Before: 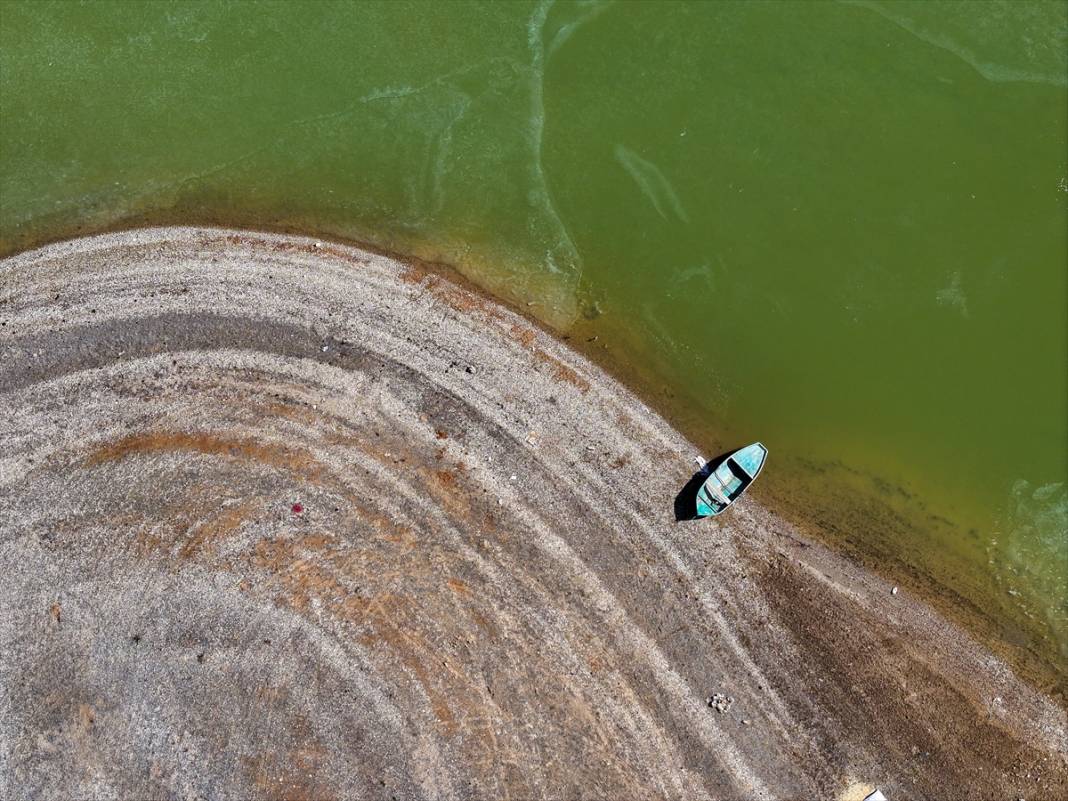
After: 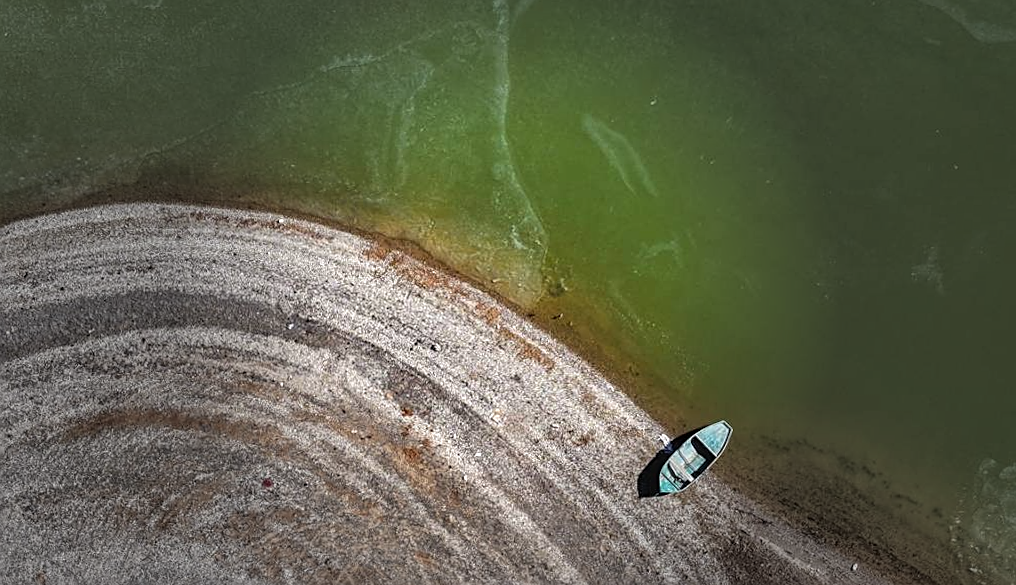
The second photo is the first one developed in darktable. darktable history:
rotate and perspective: rotation 0.074°, lens shift (vertical) 0.096, lens shift (horizontal) -0.041, crop left 0.043, crop right 0.952, crop top 0.024, crop bottom 0.979
exposure: exposure 0.217 EV, compensate highlight preservation false
tone equalizer: on, module defaults
vignetting: fall-off start 31.28%, fall-off radius 34.64%, brightness -0.575
sharpen: on, module defaults
crop: top 3.857%, bottom 21.132%
local contrast: on, module defaults
